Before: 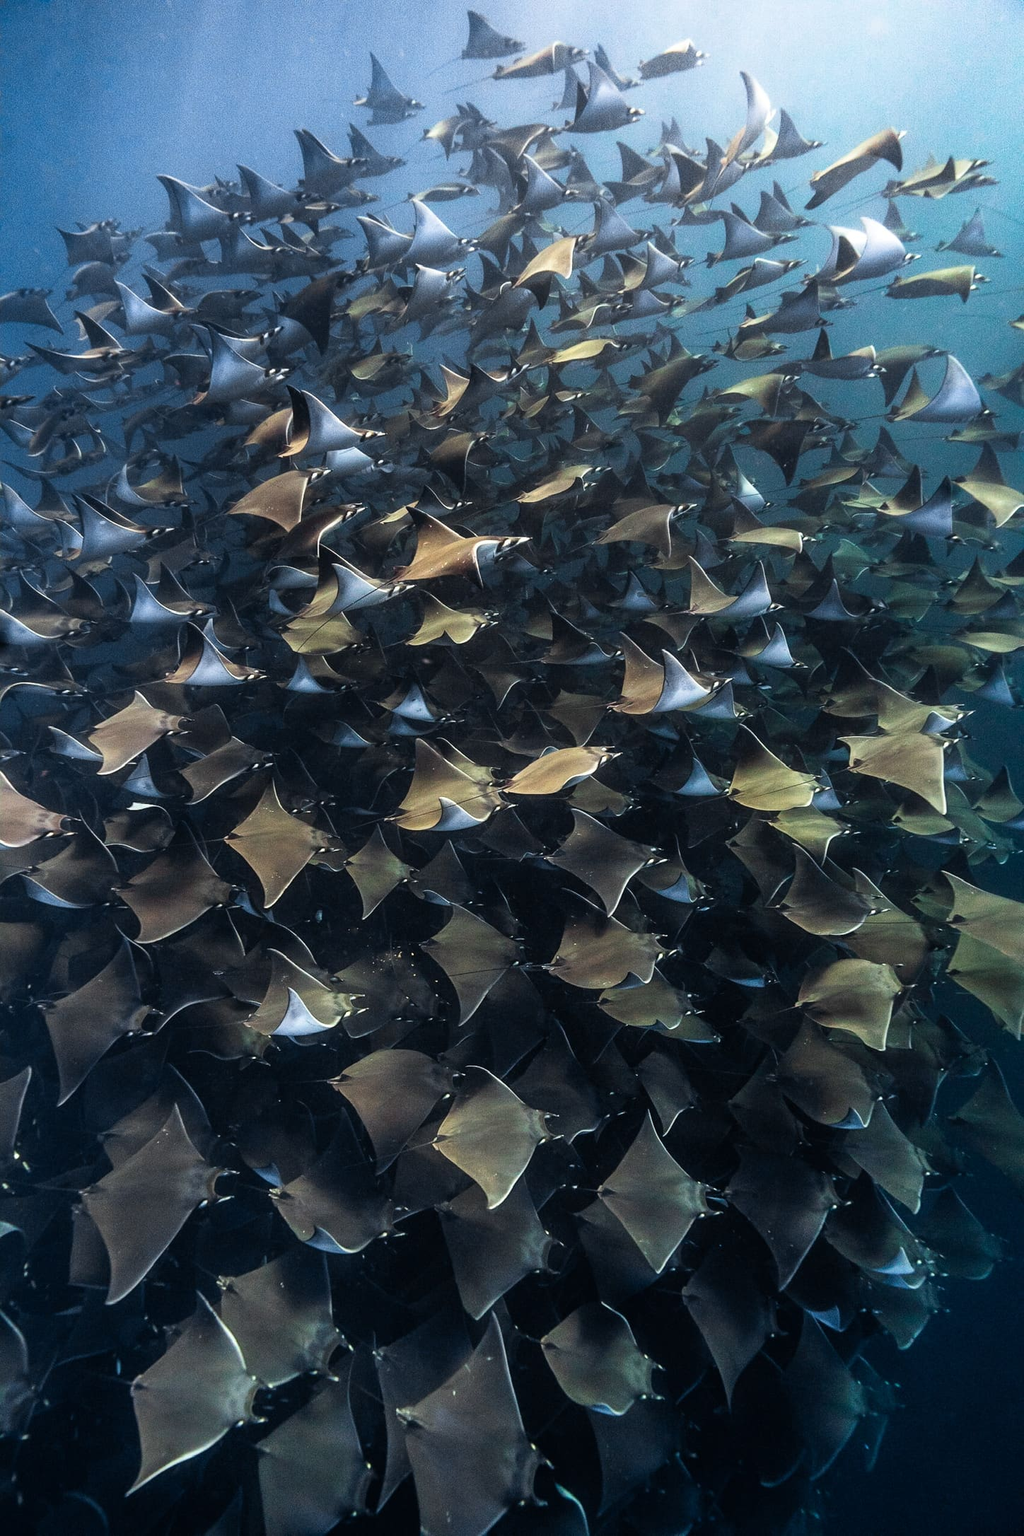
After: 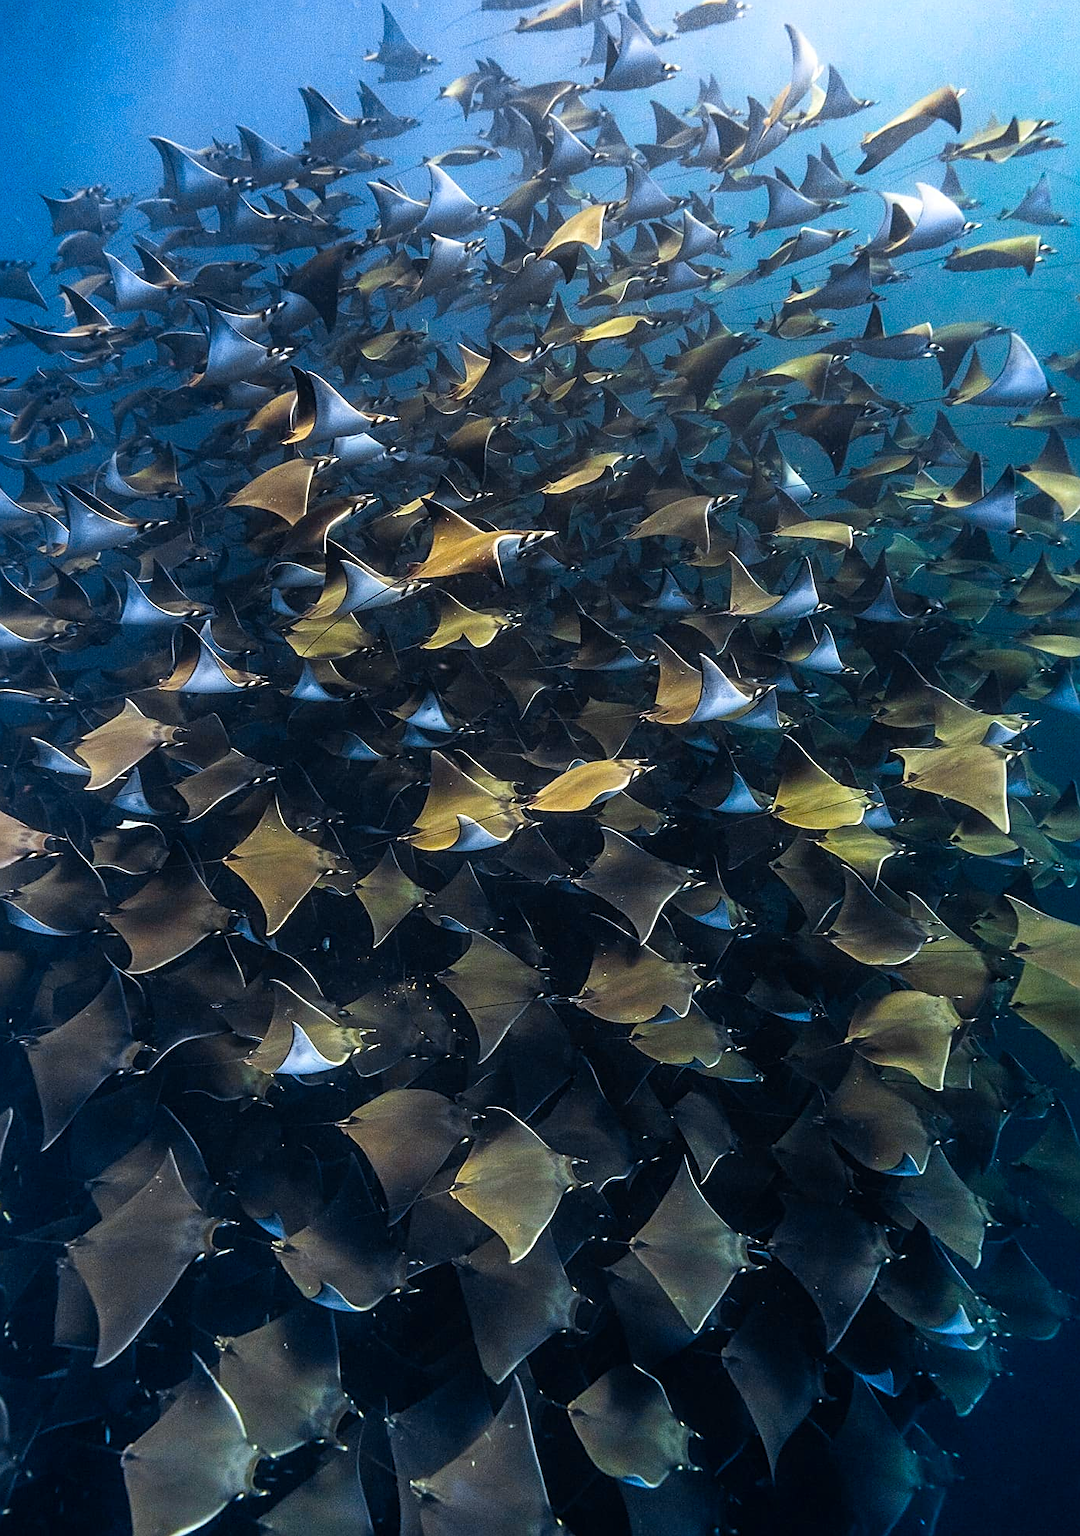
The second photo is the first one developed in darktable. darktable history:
crop: left 1.964%, top 3.251%, right 1.122%, bottom 4.933%
color contrast: green-magenta contrast 0.8, blue-yellow contrast 1.1, unbound 0
sharpen: on, module defaults
color balance rgb: linear chroma grading › global chroma 15%, perceptual saturation grading › global saturation 30%
